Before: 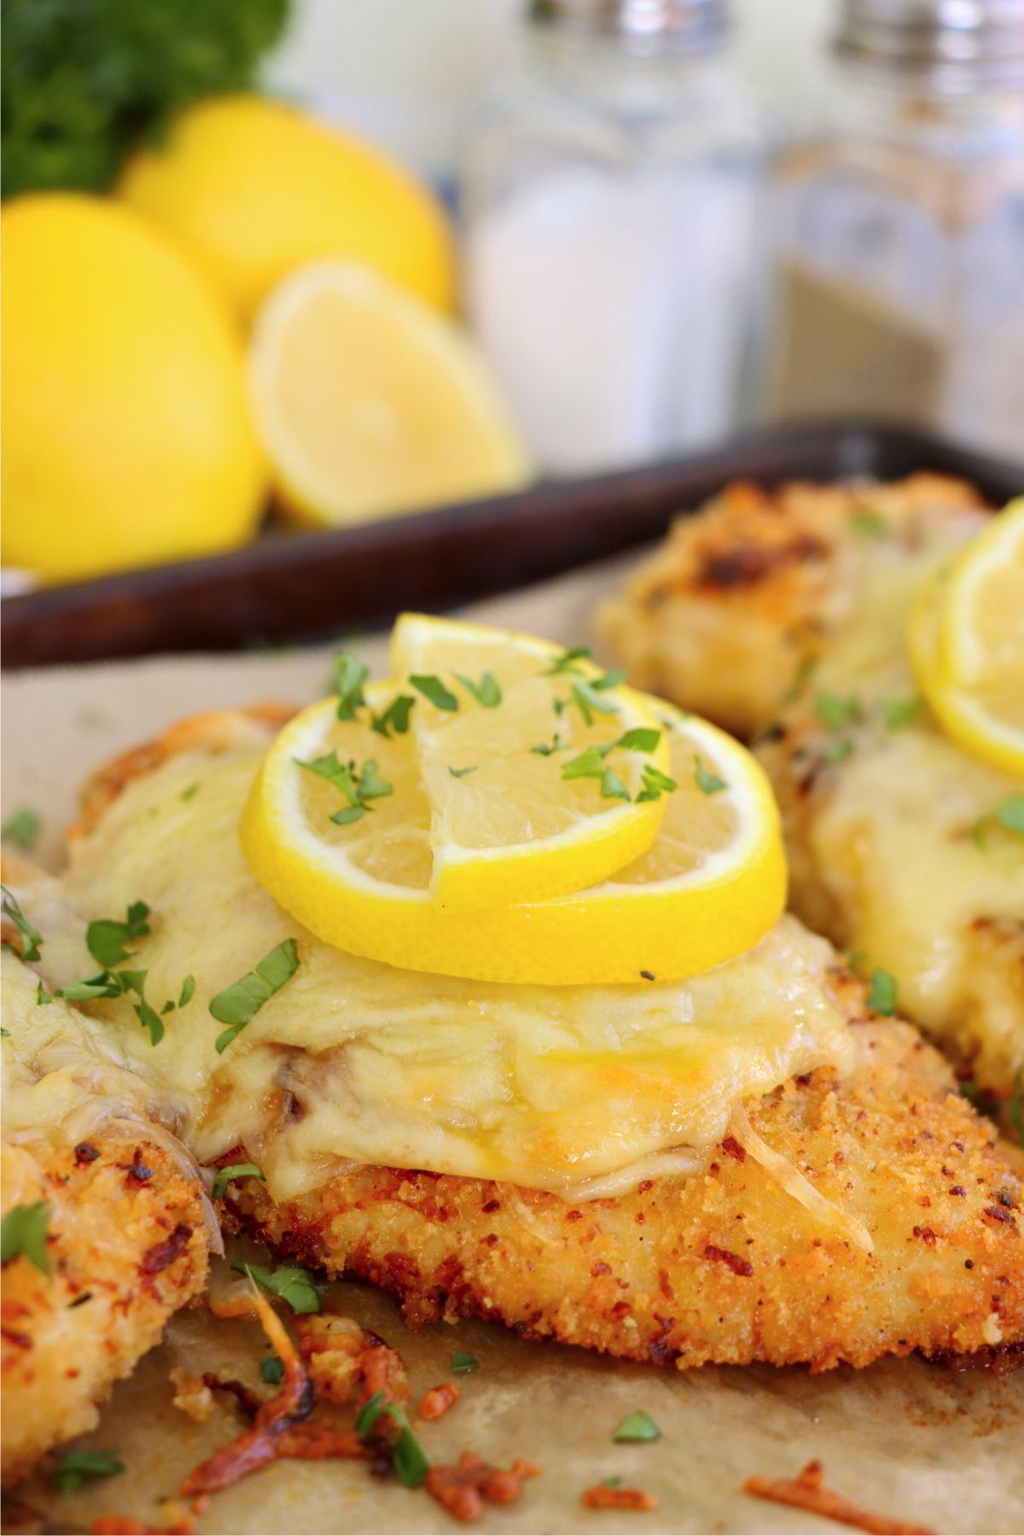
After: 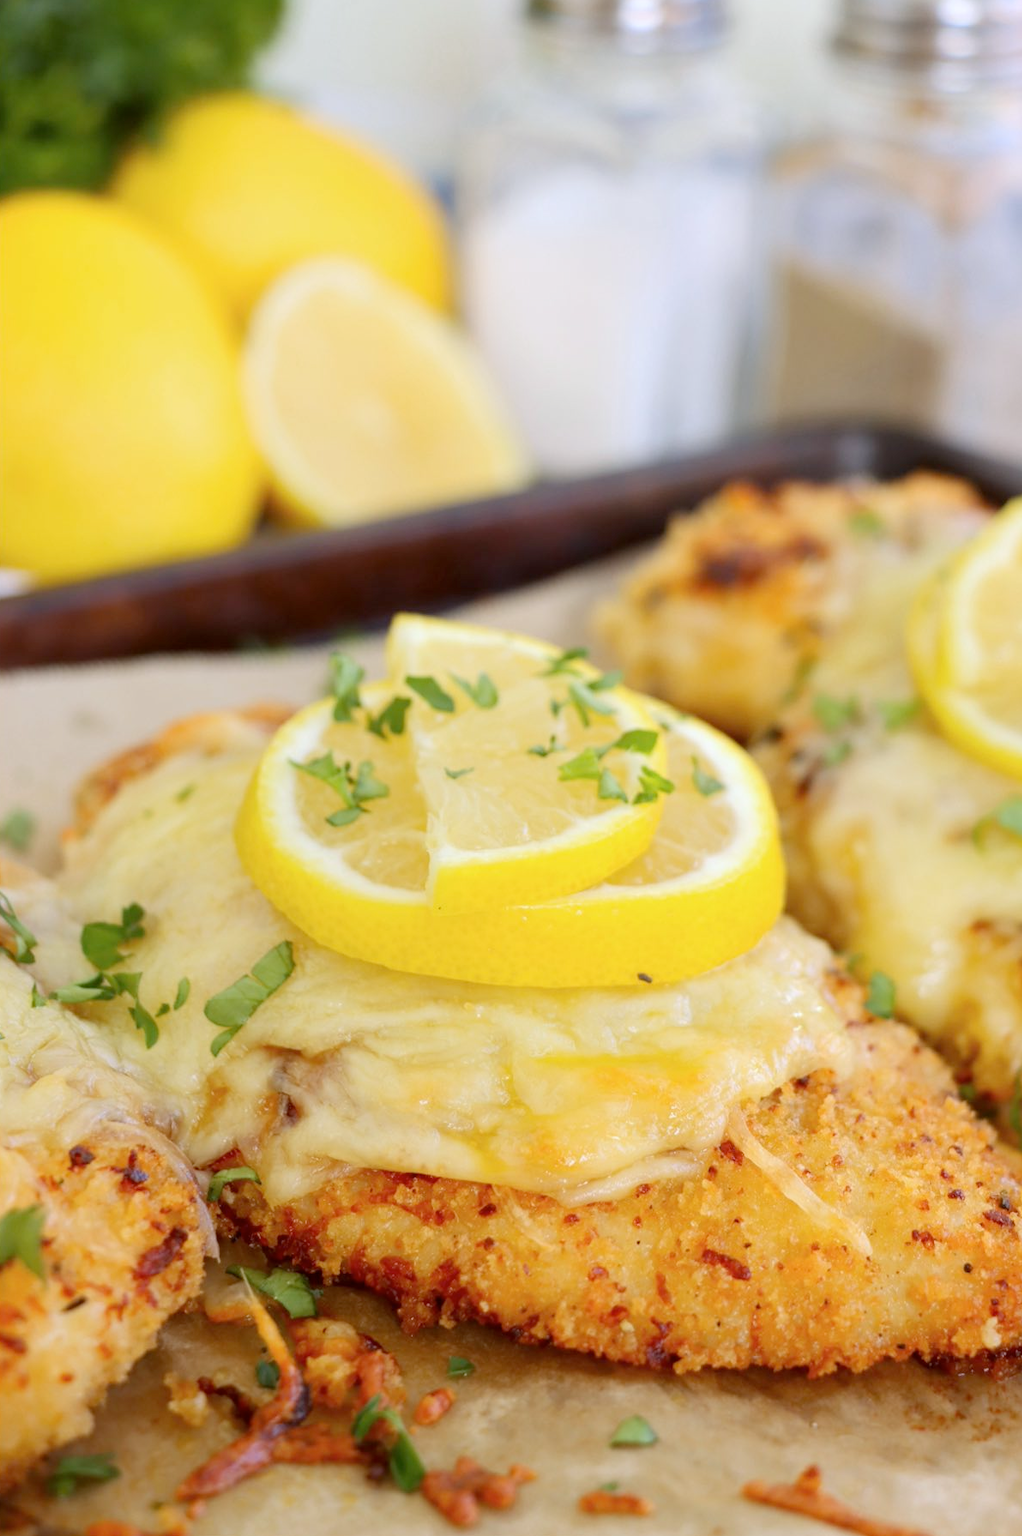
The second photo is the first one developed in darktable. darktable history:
white balance: red 0.982, blue 1.018
crop and rotate: left 0.614%, top 0.179%, bottom 0.309%
